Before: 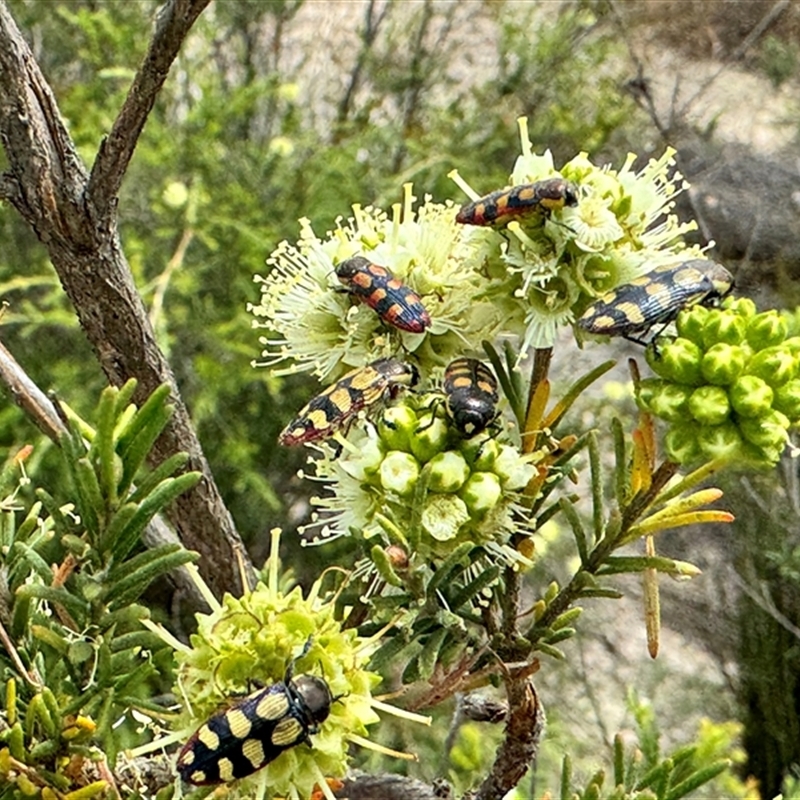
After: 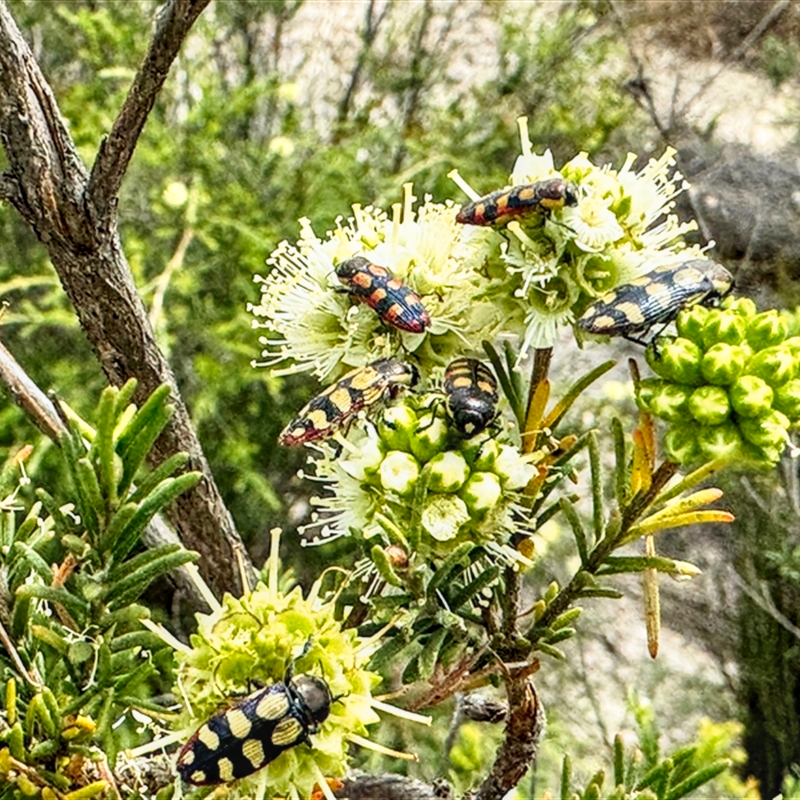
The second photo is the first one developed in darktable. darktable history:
local contrast: on, module defaults
color correction: highlights b* -0.029
tone curve: curves: ch0 [(0, 0) (0.091, 0.077) (0.517, 0.574) (0.745, 0.82) (0.844, 0.908) (0.909, 0.942) (1, 0.973)]; ch1 [(0, 0) (0.437, 0.404) (0.5, 0.5) (0.534, 0.554) (0.58, 0.603) (0.616, 0.649) (1, 1)]; ch2 [(0, 0) (0.442, 0.415) (0.5, 0.5) (0.535, 0.557) (0.585, 0.62) (1, 1)], preserve colors none
